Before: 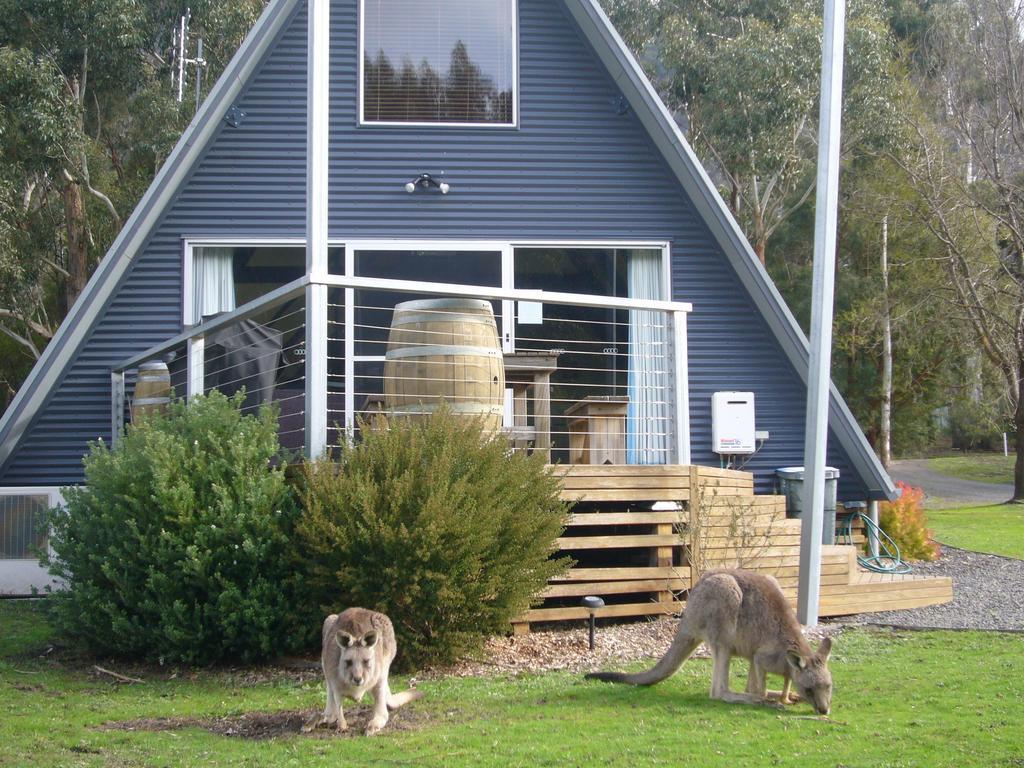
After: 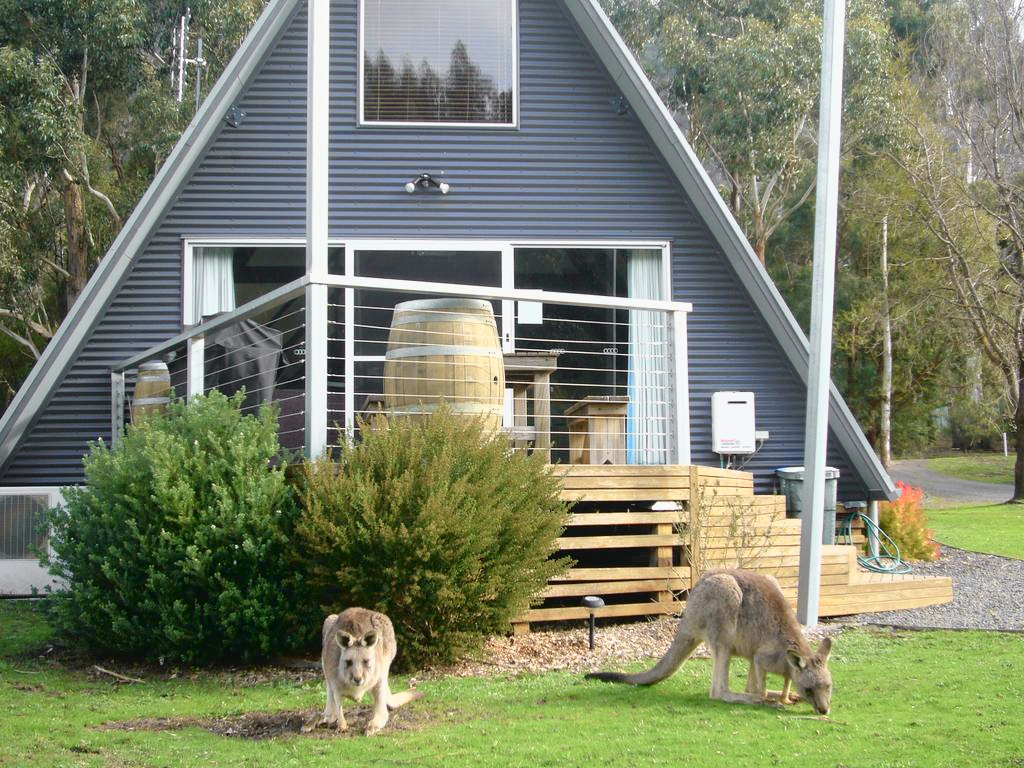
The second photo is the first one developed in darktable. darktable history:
tone curve: curves: ch0 [(0.003, 0.029) (0.037, 0.036) (0.149, 0.117) (0.297, 0.318) (0.422, 0.474) (0.531, 0.6) (0.743, 0.809) (0.889, 0.941) (1, 0.98)]; ch1 [(0, 0) (0.305, 0.325) (0.453, 0.437) (0.482, 0.479) (0.501, 0.5) (0.506, 0.503) (0.564, 0.578) (0.587, 0.625) (0.666, 0.727) (1, 1)]; ch2 [(0, 0) (0.323, 0.277) (0.408, 0.399) (0.45, 0.48) (0.499, 0.502) (0.512, 0.523) (0.57, 0.595) (0.653, 0.671) (0.768, 0.744) (1, 1)], color space Lab, independent channels, preserve colors none
